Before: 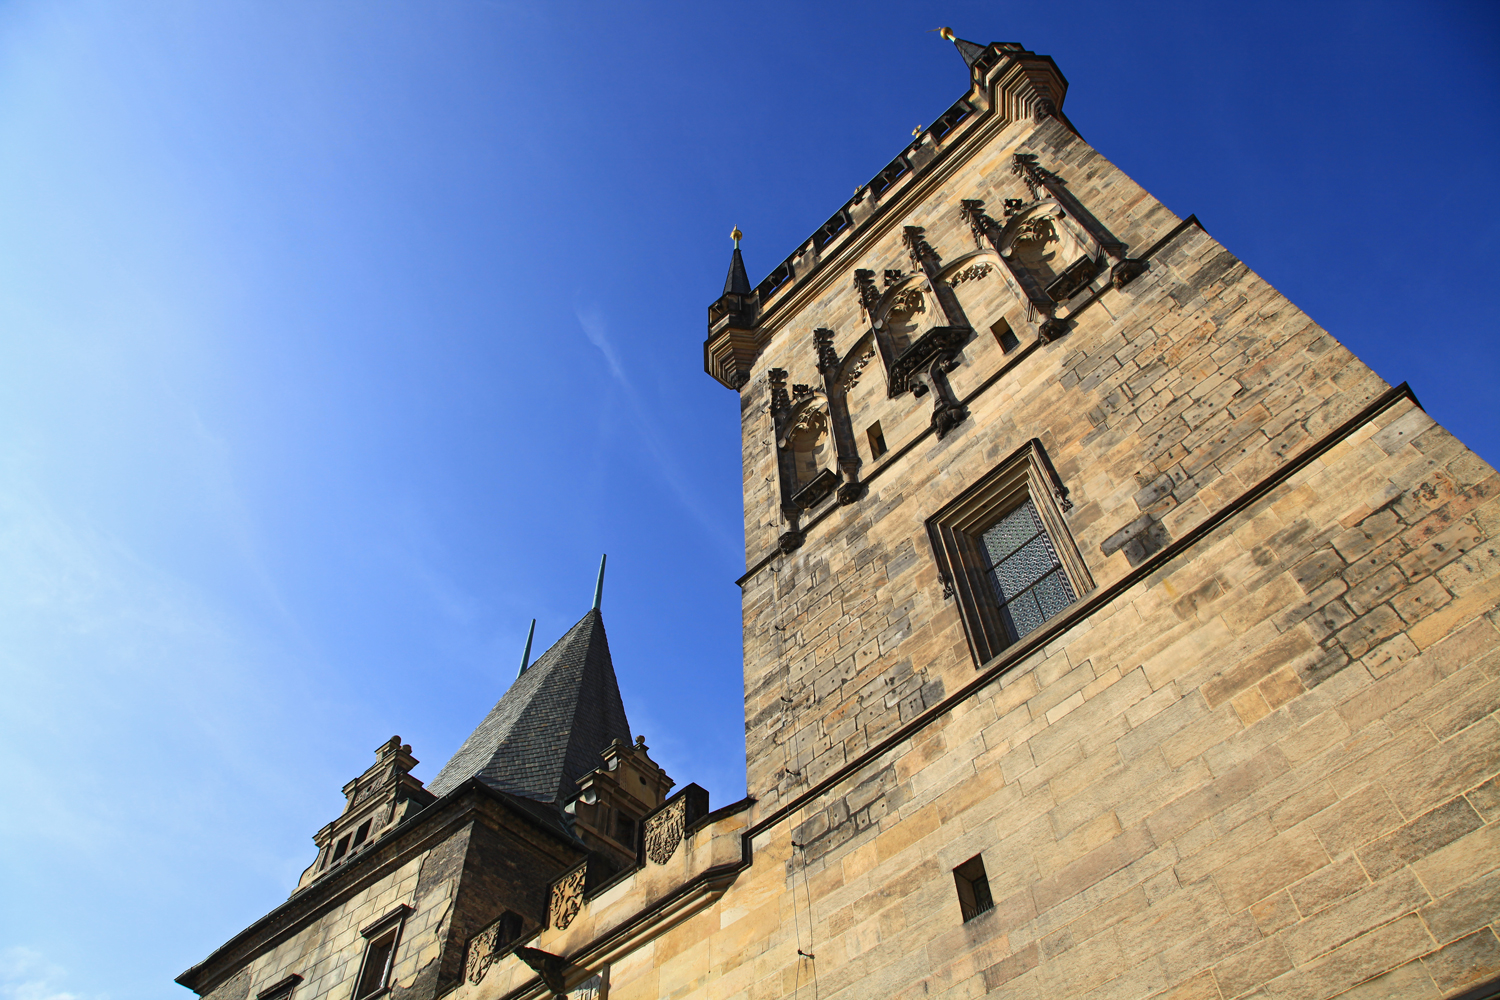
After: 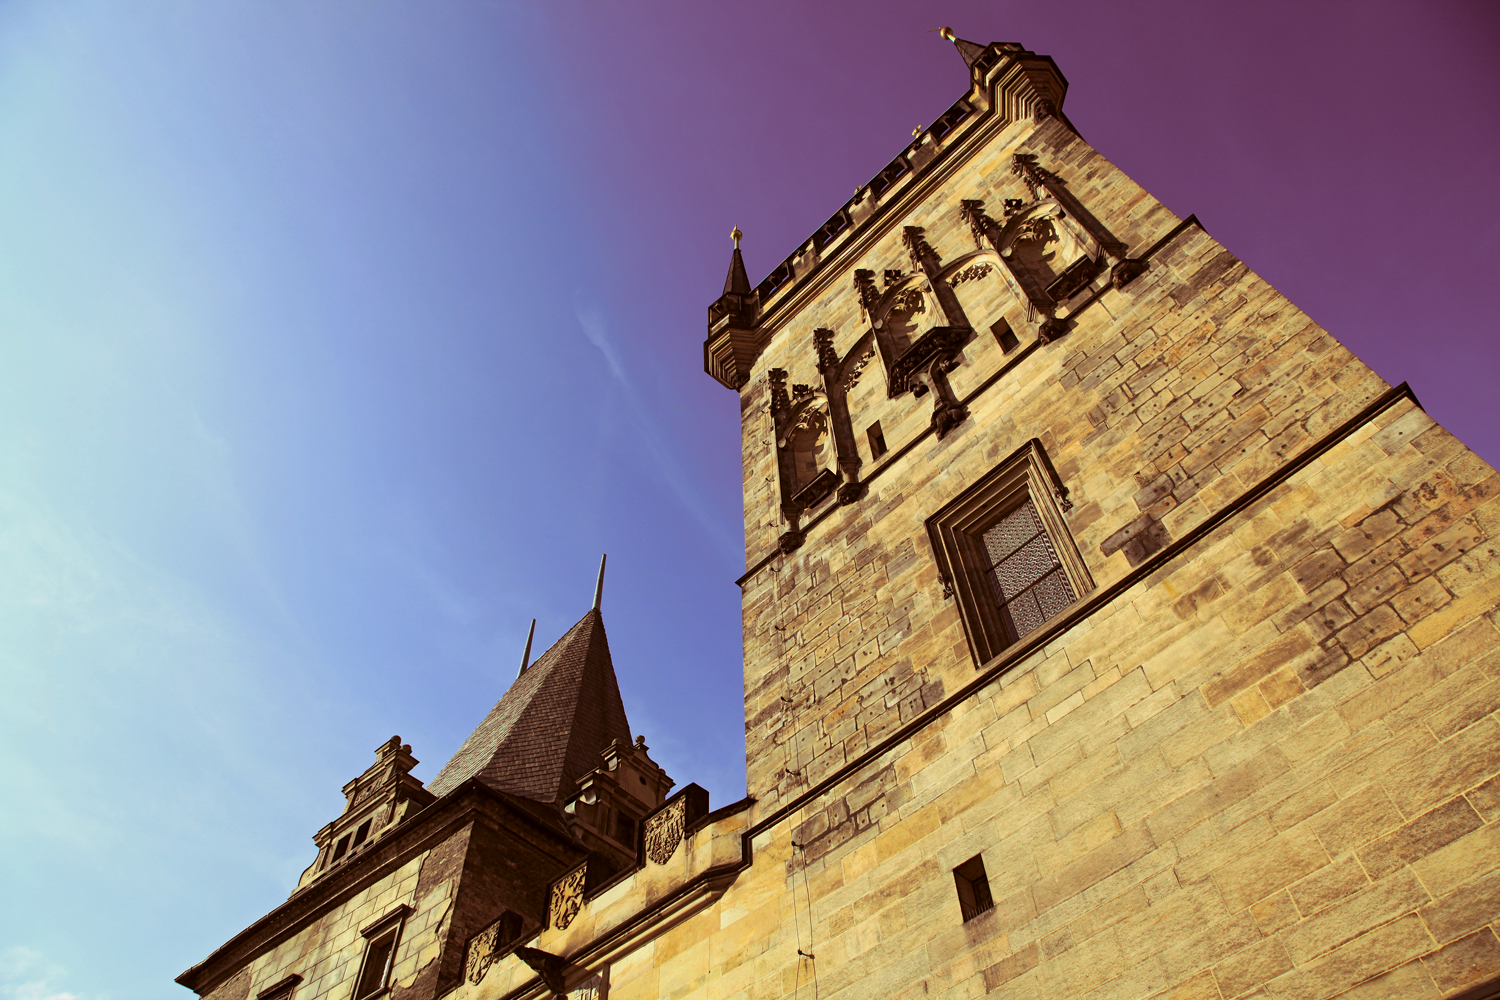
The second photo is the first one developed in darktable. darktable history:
color correction: highlights a* -5.3, highlights b* 9.8, shadows a* 9.8, shadows b* 24.26
split-toning: highlights › hue 298.8°, highlights › saturation 0.73, compress 41.76%
